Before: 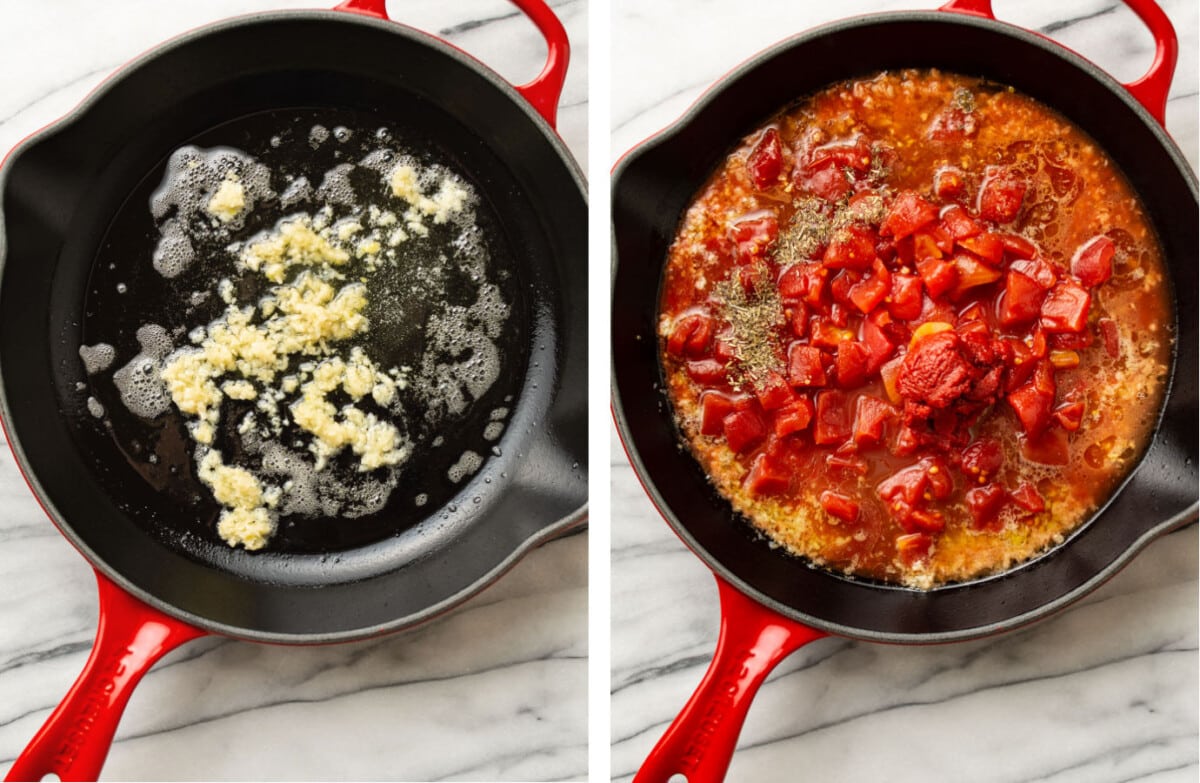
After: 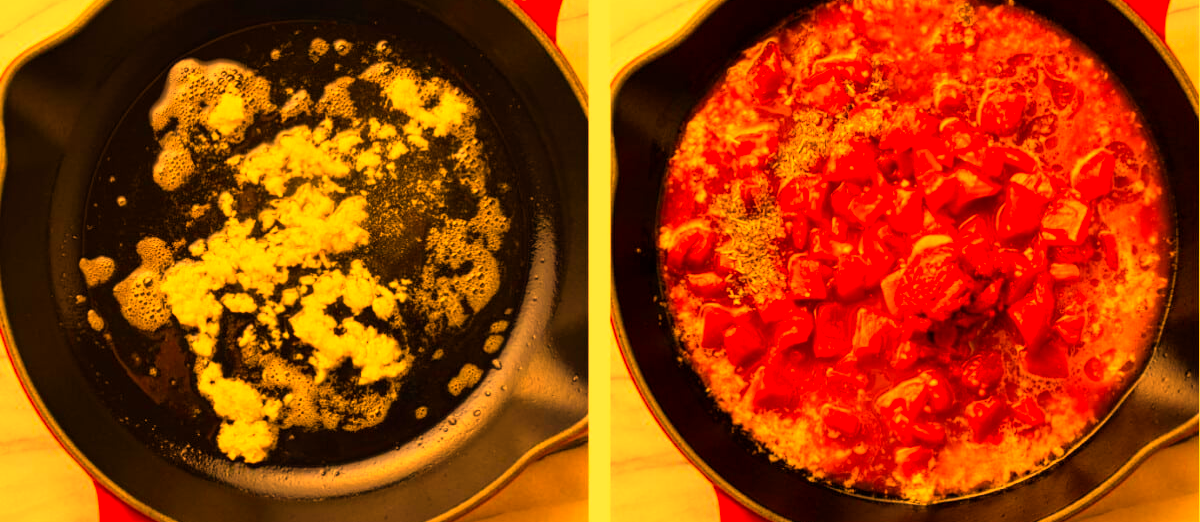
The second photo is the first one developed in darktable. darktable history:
contrast brightness saturation: contrast 0.04, saturation 0.07
color balance rgb: linear chroma grading › global chroma 15%, perceptual saturation grading › global saturation 30%
crop: top 11.166%, bottom 22.168%
rotate and perspective: crop left 0, crop top 0
white balance: red 1.467, blue 0.684
